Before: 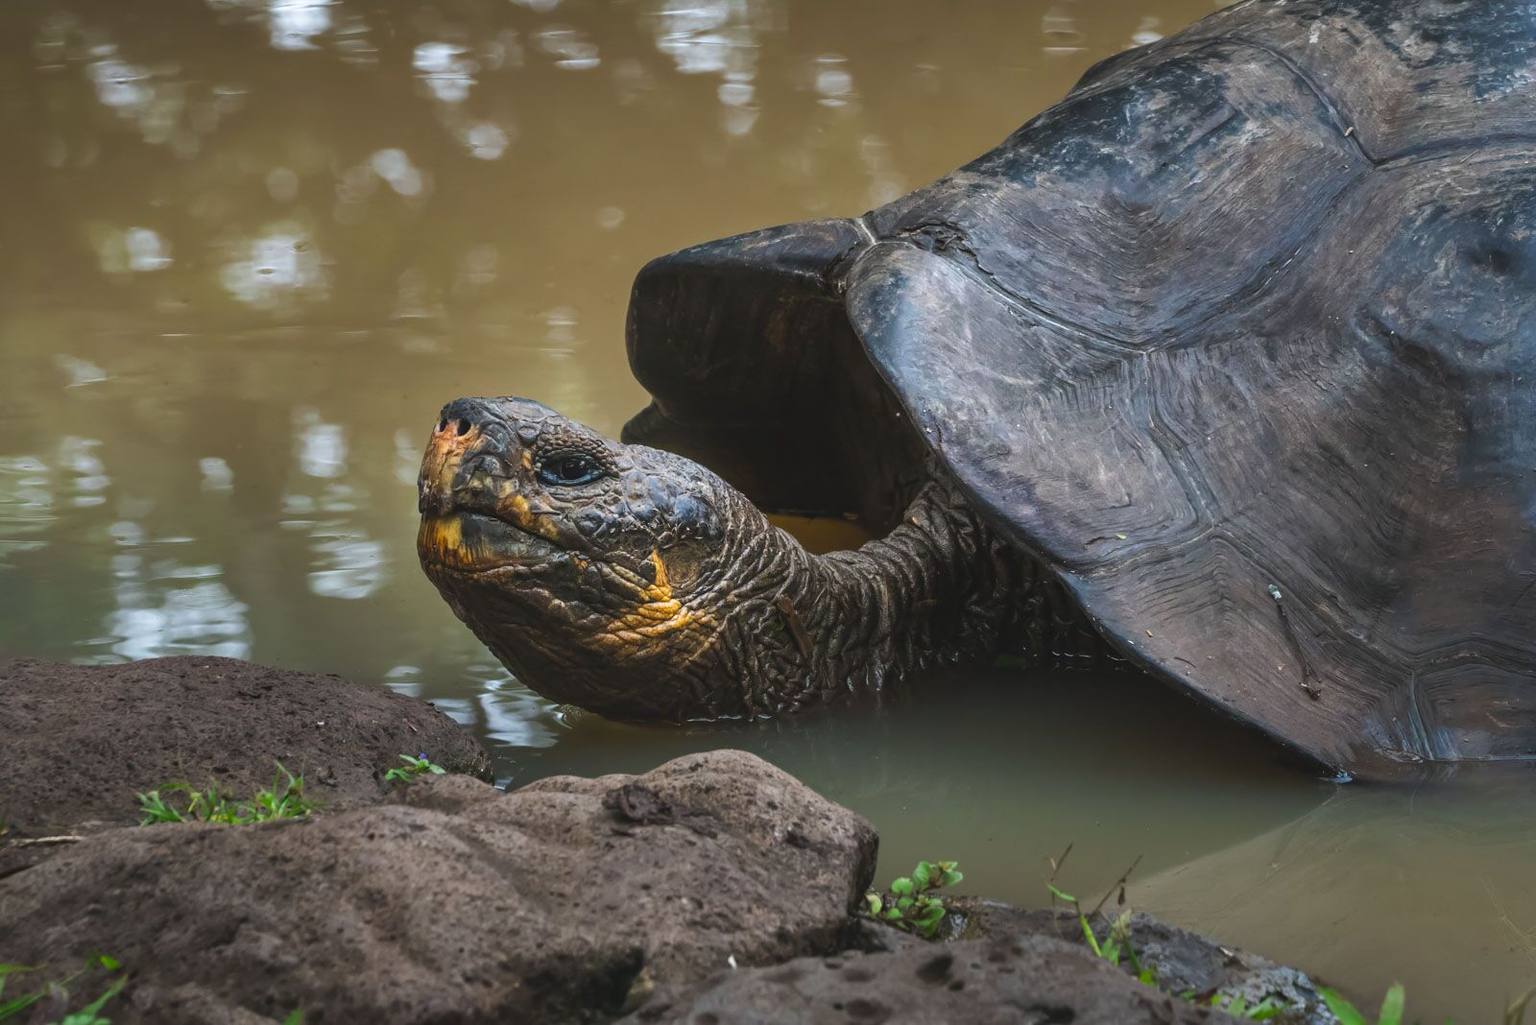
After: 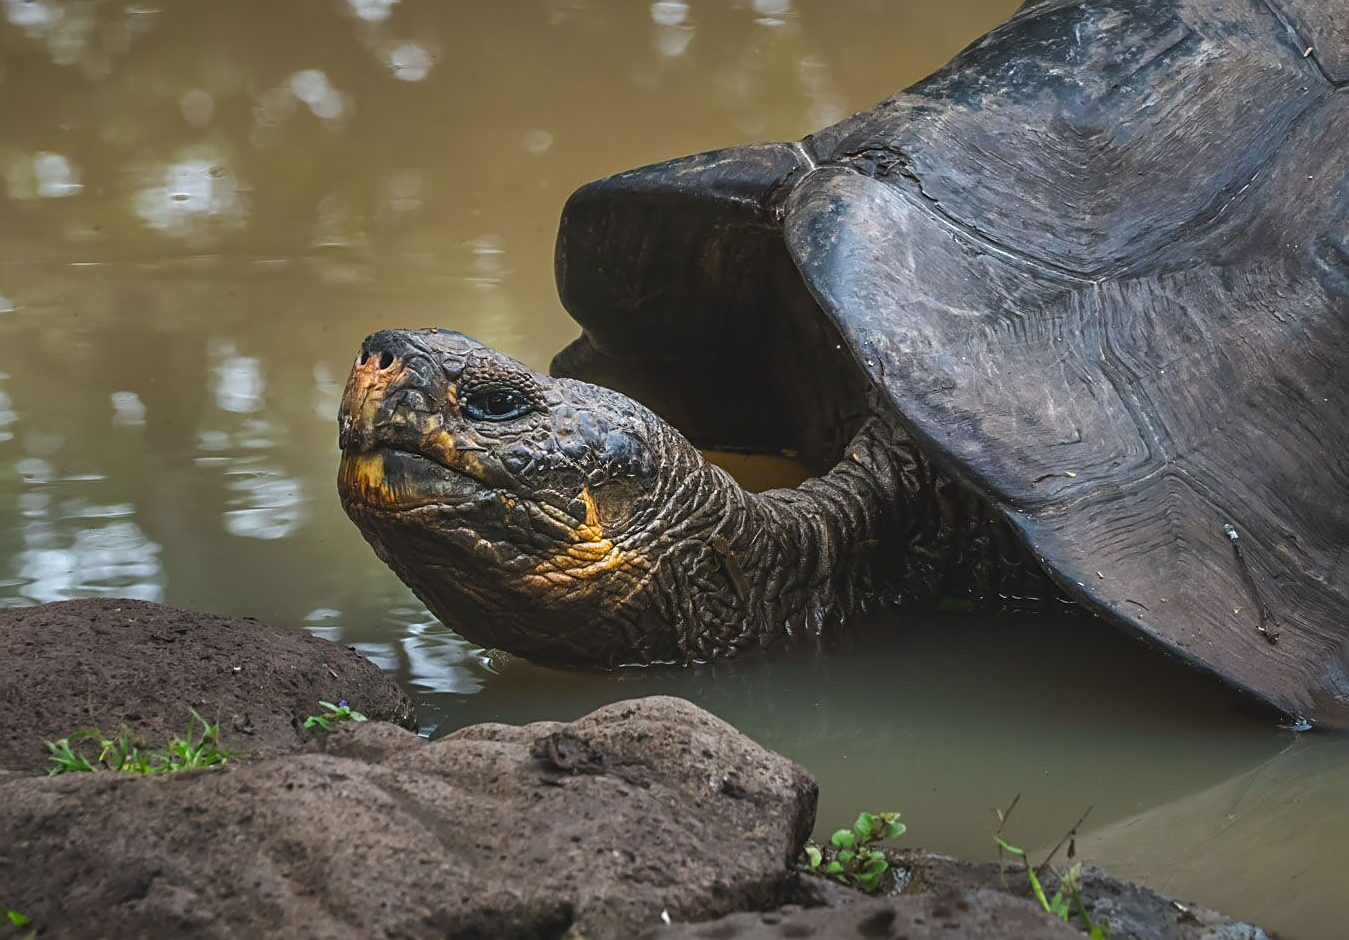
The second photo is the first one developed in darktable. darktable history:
crop: left 6.081%, top 7.986%, right 9.544%, bottom 3.94%
sharpen: on, module defaults
